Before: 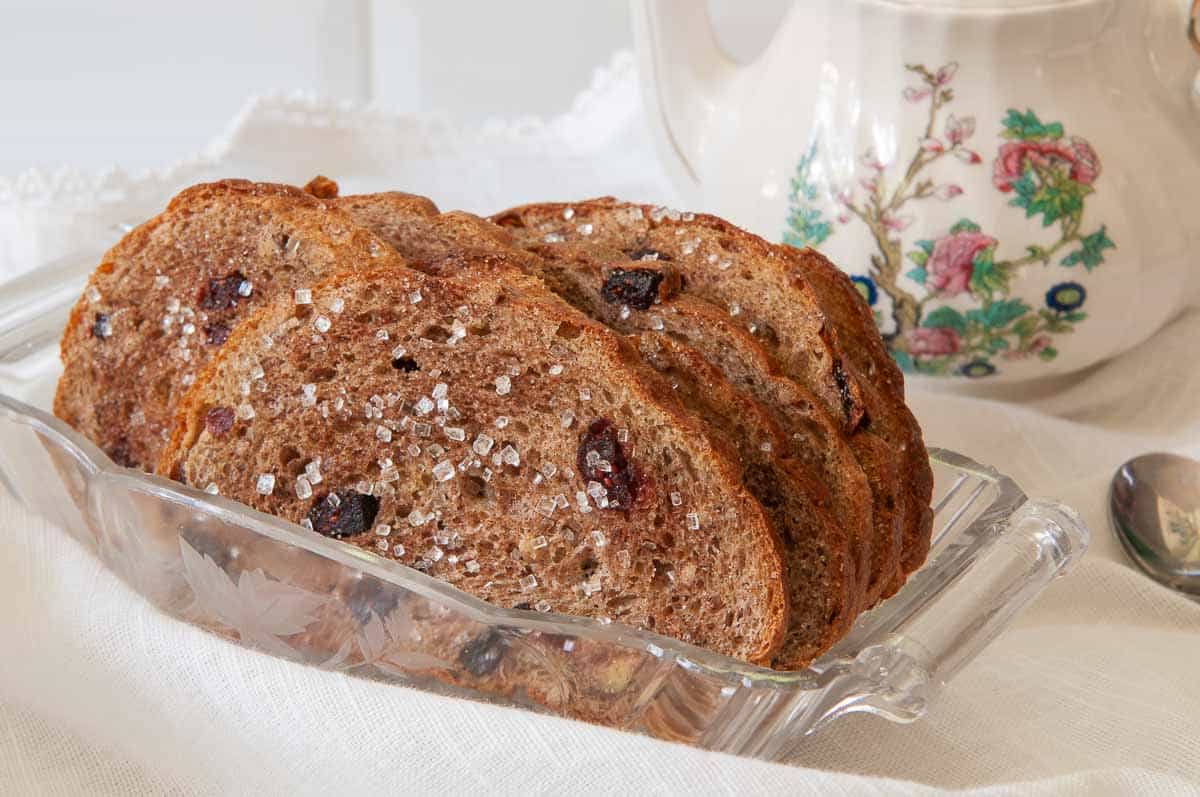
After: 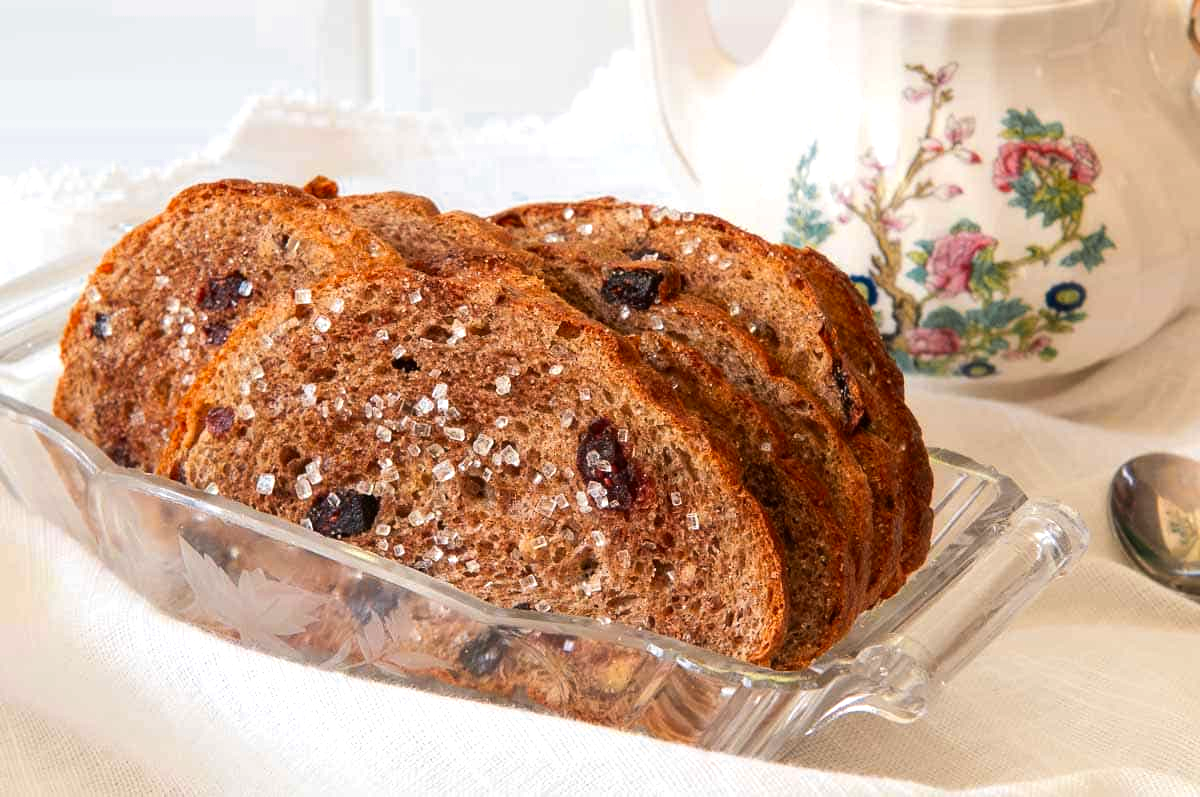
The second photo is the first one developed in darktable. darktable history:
color zones: curves: ch0 [(0, 0.499) (0.143, 0.5) (0.286, 0.5) (0.429, 0.476) (0.571, 0.284) (0.714, 0.243) (0.857, 0.449) (1, 0.499)]; ch1 [(0, 0.532) (0.143, 0.645) (0.286, 0.696) (0.429, 0.211) (0.571, 0.504) (0.714, 0.493) (0.857, 0.495) (1, 0.532)]; ch2 [(0, 0.5) (0.143, 0.5) (0.286, 0.427) (0.429, 0.324) (0.571, 0.5) (0.714, 0.5) (0.857, 0.5) (1, 0.5)]
tone equalizer: -8 EV -0.417 EV, -7 EV -0.389 EV, -6 EV -0.333 EV, -5 EV -0.222 EV, -3 EV 0.222 EV, -2 EV 0.333 EV, -1 EV 0.389 EV, +0 EV 0.417 EV, edges refinement/feathering 500, mask exposure compensation -1.57 EV, preserve details no
